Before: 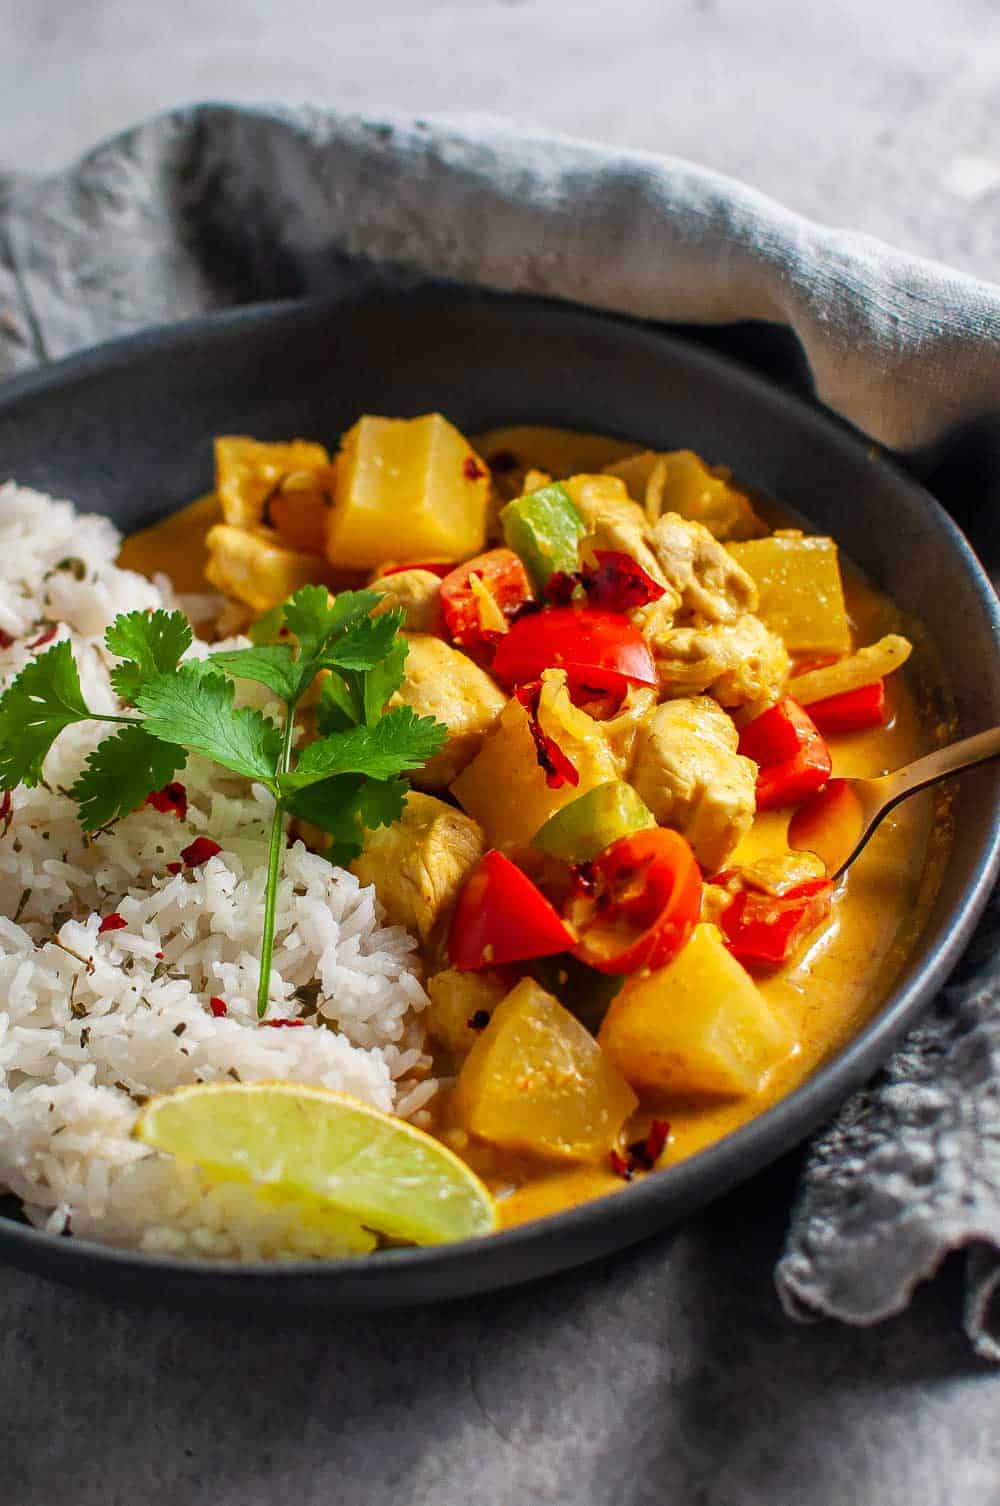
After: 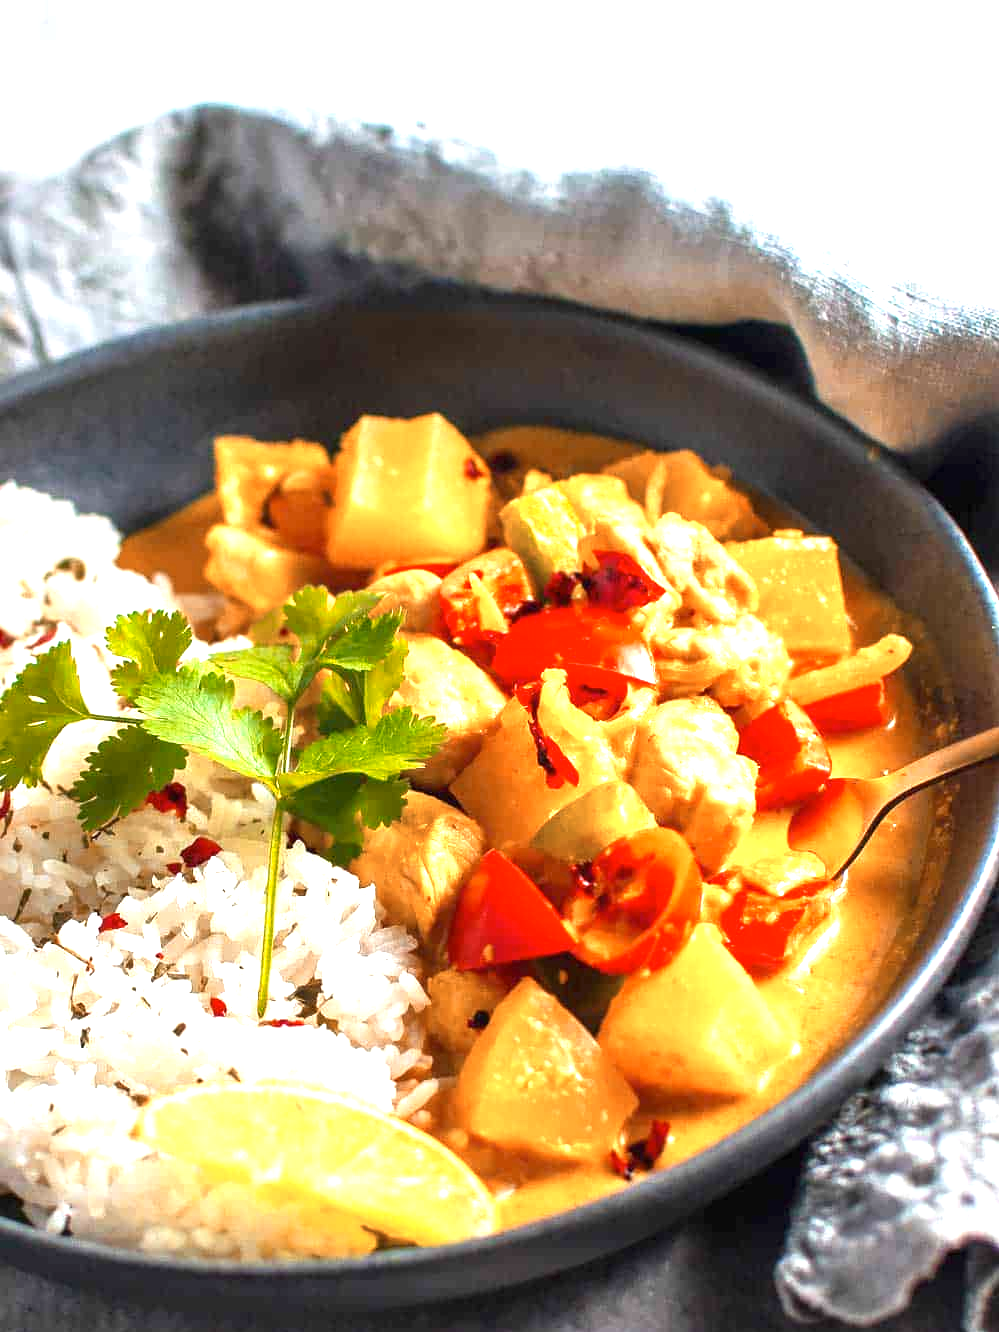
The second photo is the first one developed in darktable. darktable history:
color zones: curves: ch2 [(0, 0.5) (0.143, 0.5) (0.286, 0.416) (0.429, 0.5) (0.571, 0.5) (0.714, 0.5) (0.857, 0.5) (1, 0.5)]
exposure: black level correction 0, exposure 1.45 EV, compensate exposure bias true, compensate highlight preservation false
crop and rotate: top 0%, bottom 11.49%
